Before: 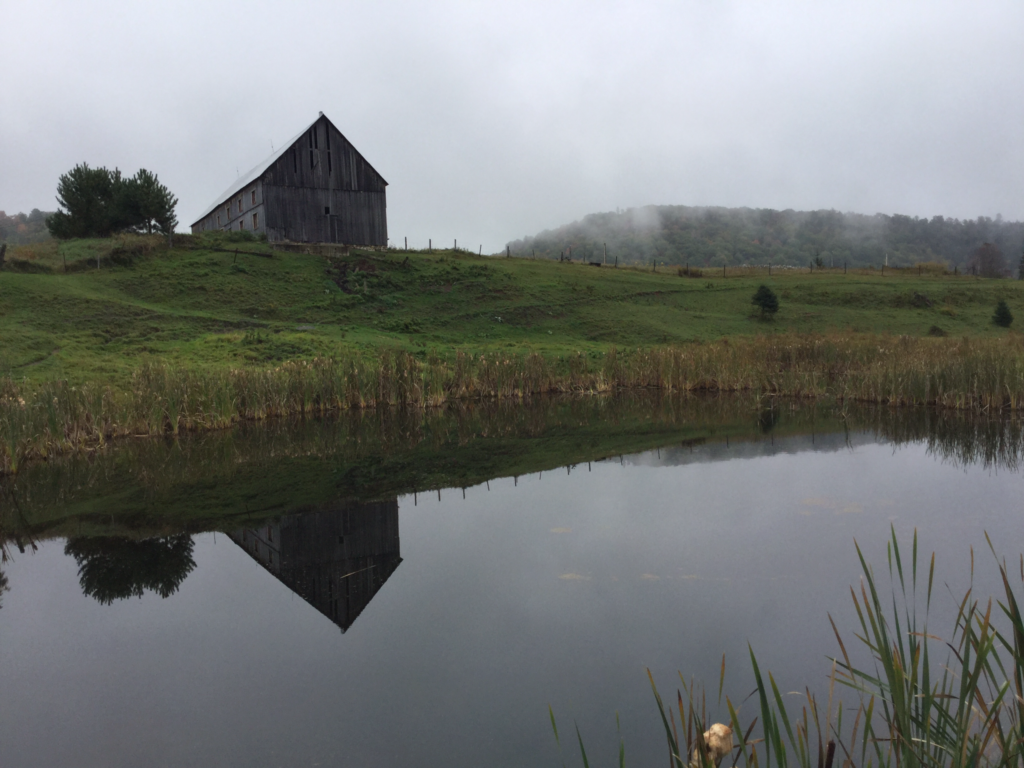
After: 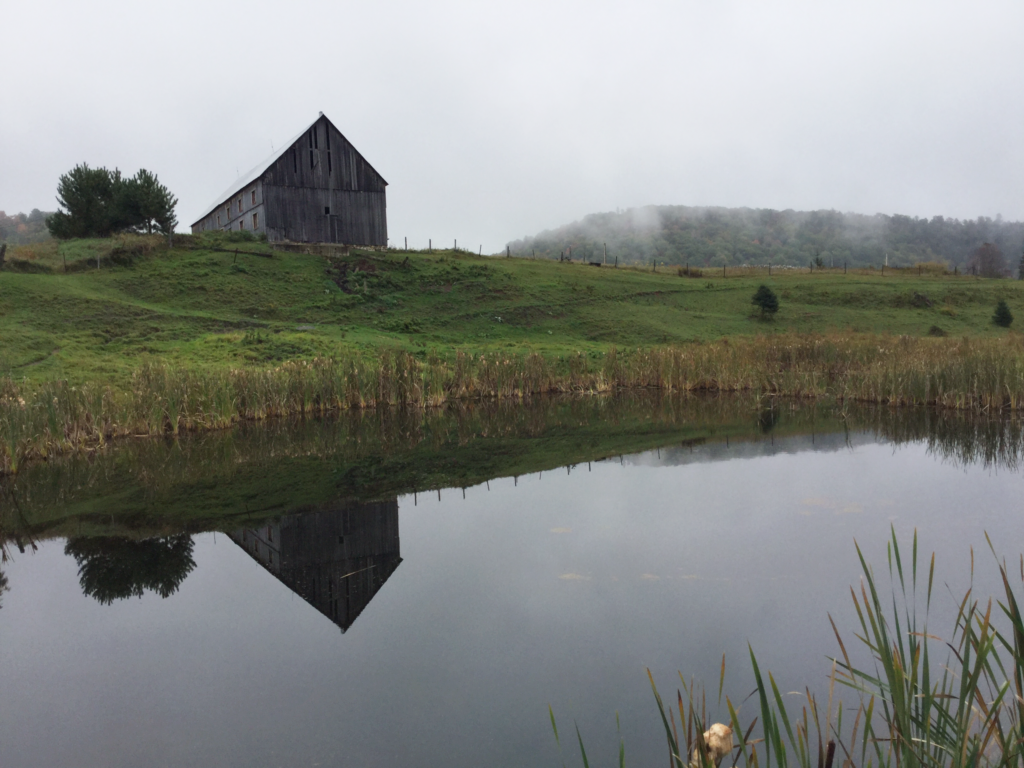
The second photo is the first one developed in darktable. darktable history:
base curve: curves: ch0 [(0, 0) (0.204, 0.334) (0.55, 0.733) (1, 1)], preserve colors none
exposure: black level correction 0.001, exposure -0.2 EV, compensate highlight preservation false
